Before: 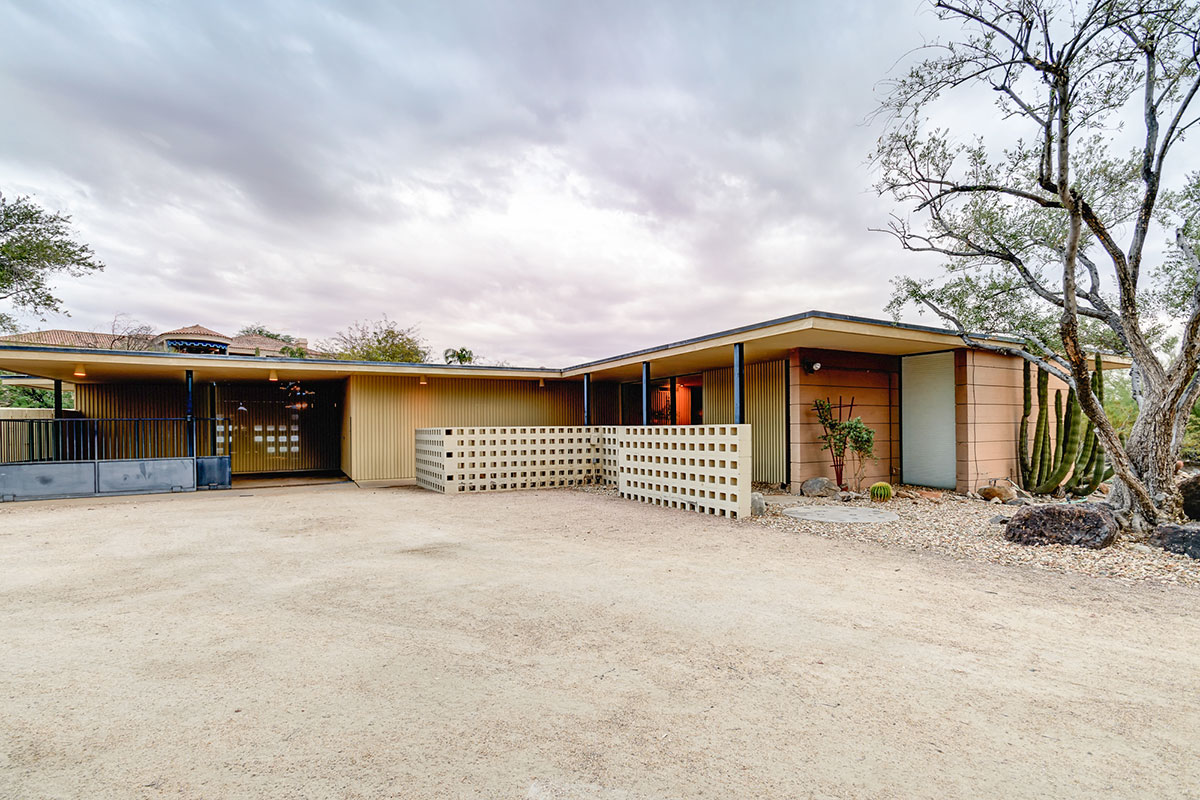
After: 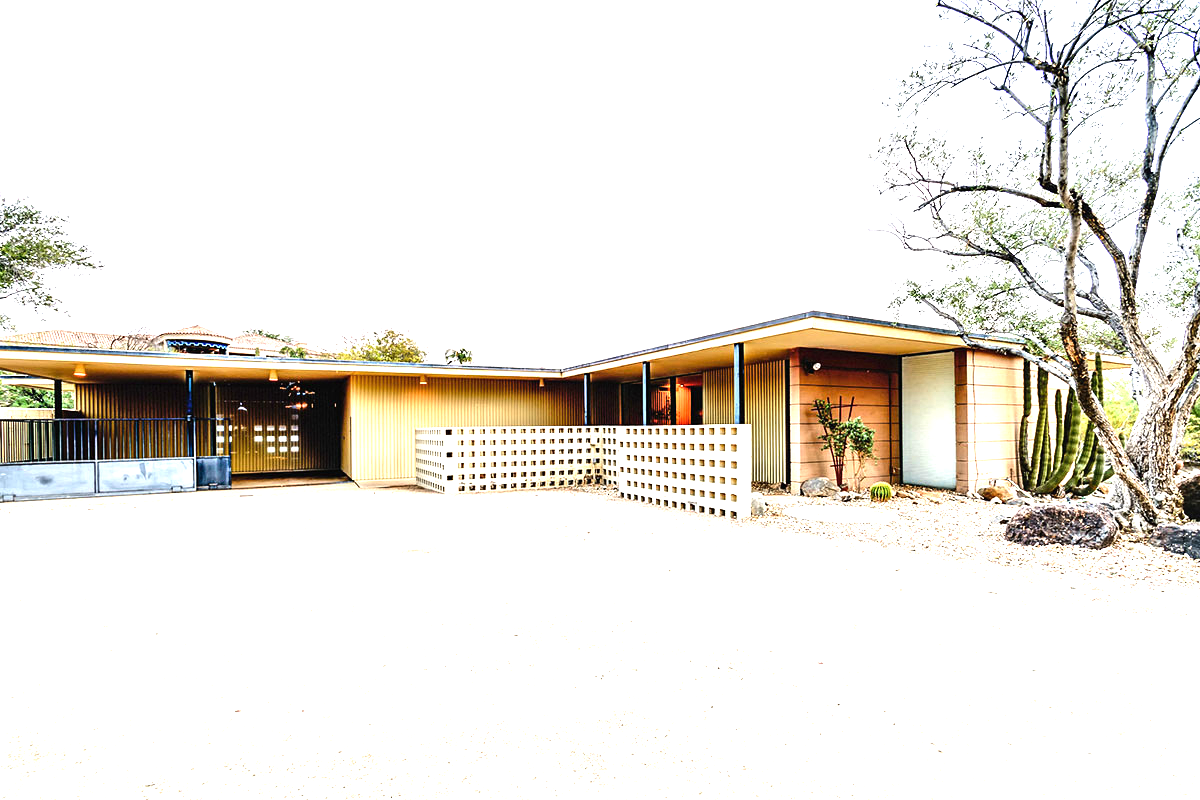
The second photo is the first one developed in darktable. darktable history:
tone equalizer: -8 EV -0.768 EV, -7 EV -0.695 EV, -6 EV -0.564 EV, -5 EV -0.425 EV, -3 EV 0.379 EV, -2 EV 0.6 EV, -1 EV 0.694 EV, +0 EV 0.733 EV, edges refinement/feathering 500, mask exposure compensation -1.57 EV, preserve details no
exposure: black level correction 0, exposure 1.107 EV, compensate exposure bias true, compensate highlight preservation false
